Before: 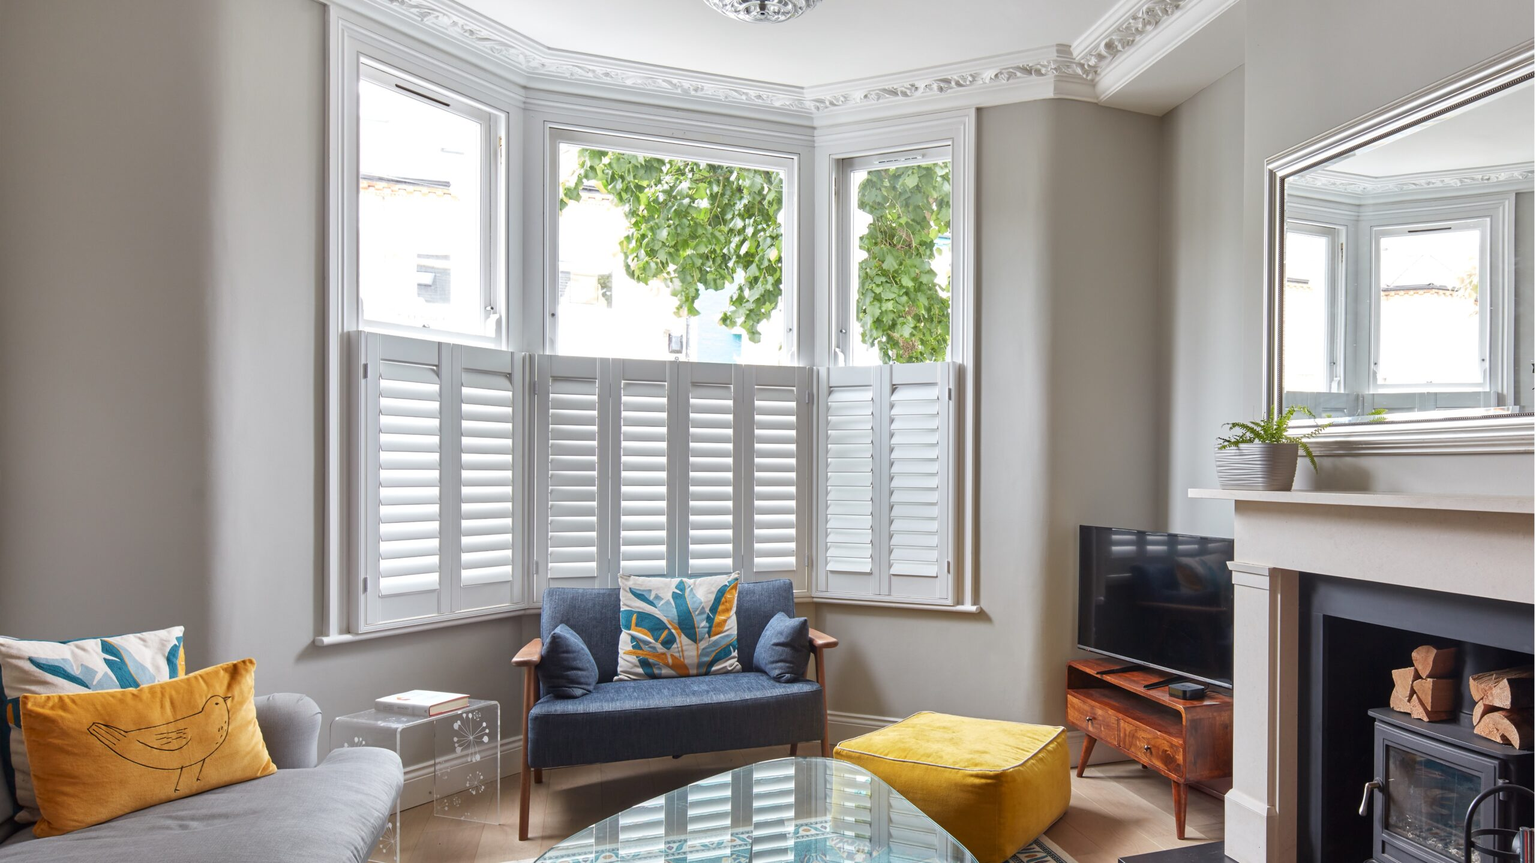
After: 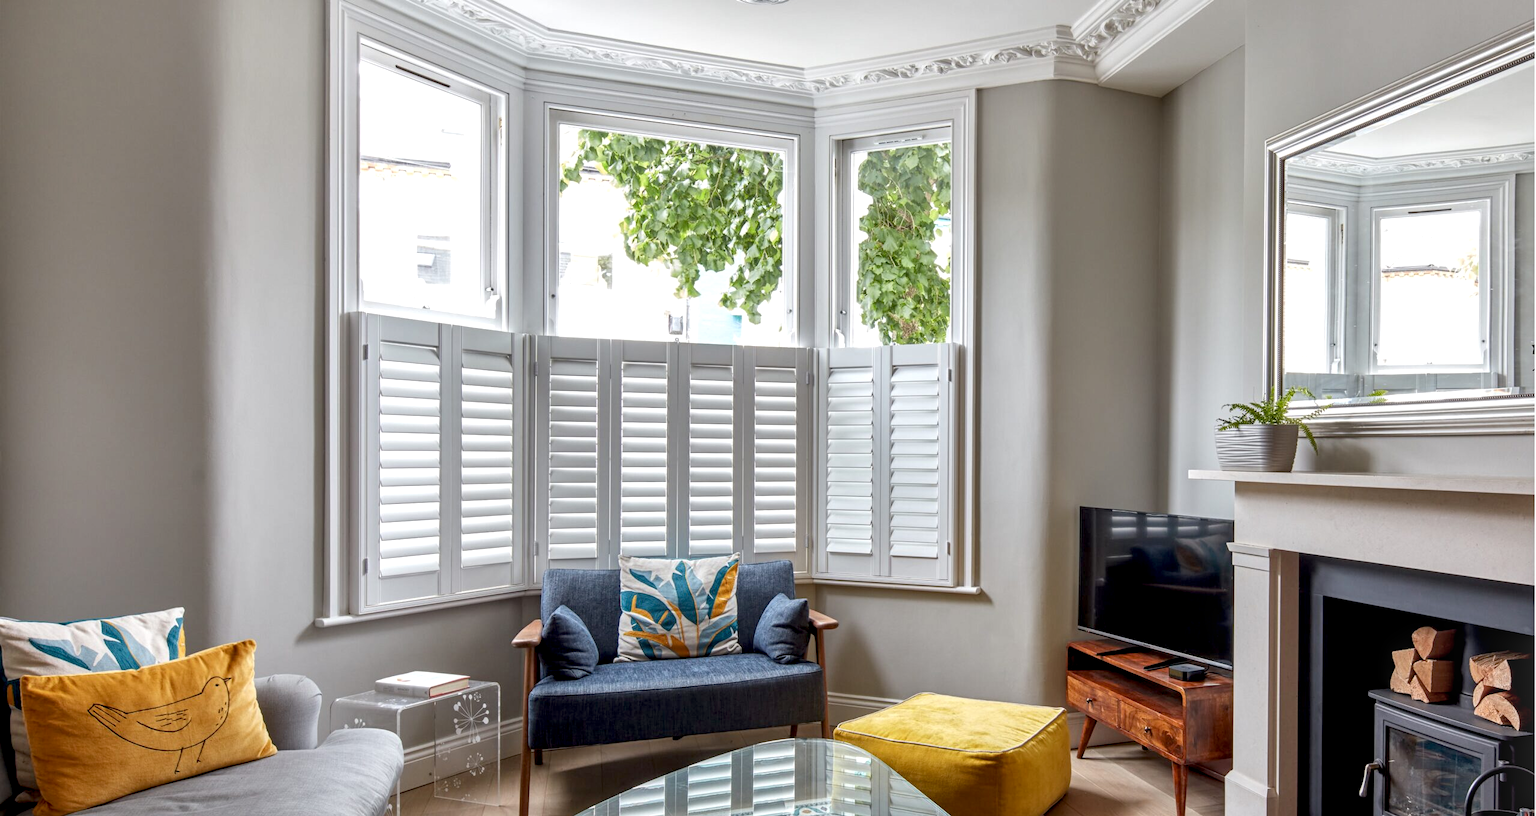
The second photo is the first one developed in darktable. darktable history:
color balance rgb: shadows lift › chroma 0.7%, shadows lift › hue 115.76°, perceptual saturation grading › global saturation -1.099%
crop and rotate: top 2.243%, bottom 3.146%
local contrast: detail 130%
color correction: highlights b* -0.048, saturation 0.995
exposure: black level correction 0.011, compensate highlight preservation false
